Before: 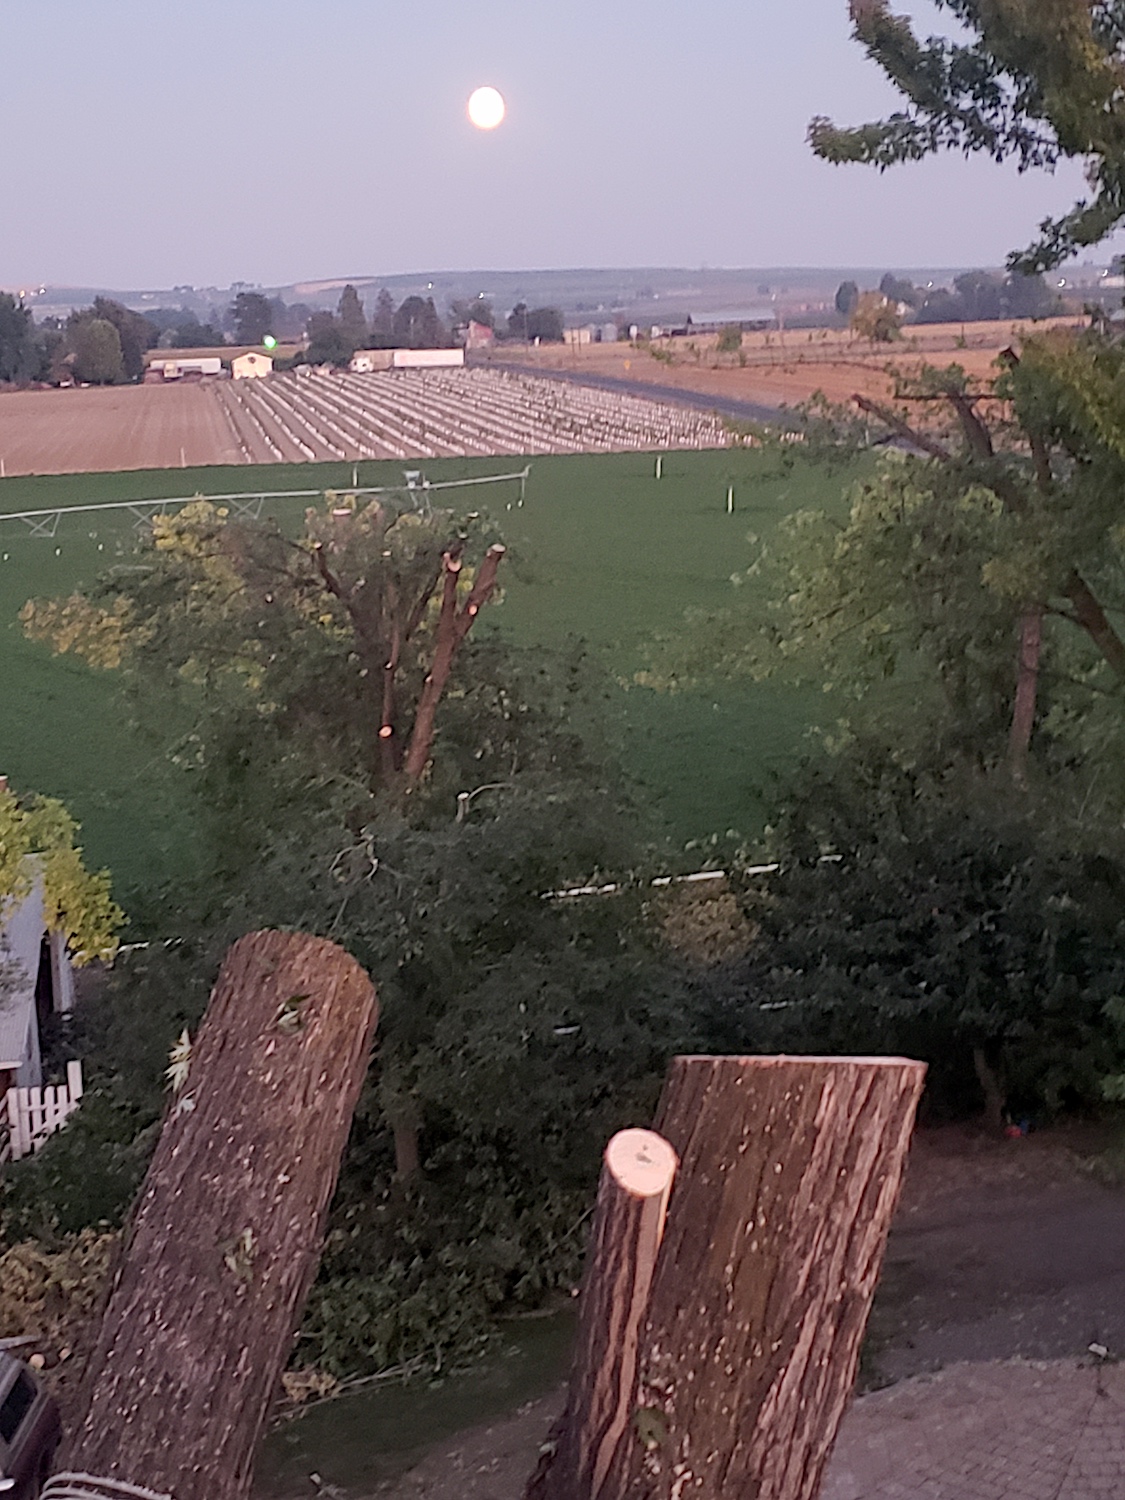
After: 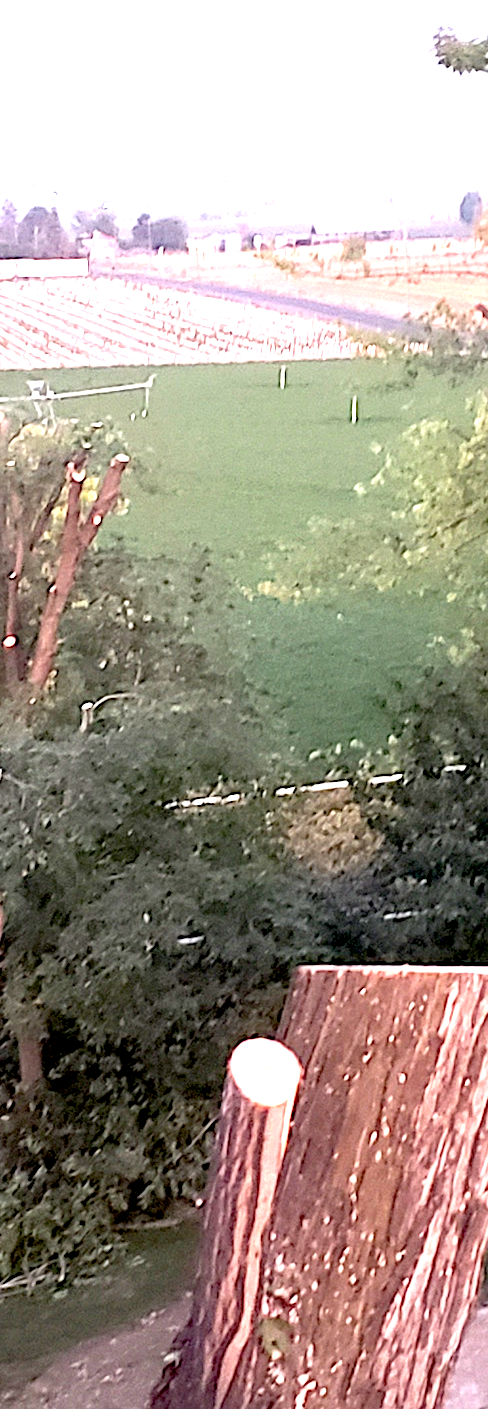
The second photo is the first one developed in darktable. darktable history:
exposure: black level correction 0.005, exposure 2.084 EV, compensate highlight preservation false
crop: left 33.452%, top 6.025%, right 23.155%
